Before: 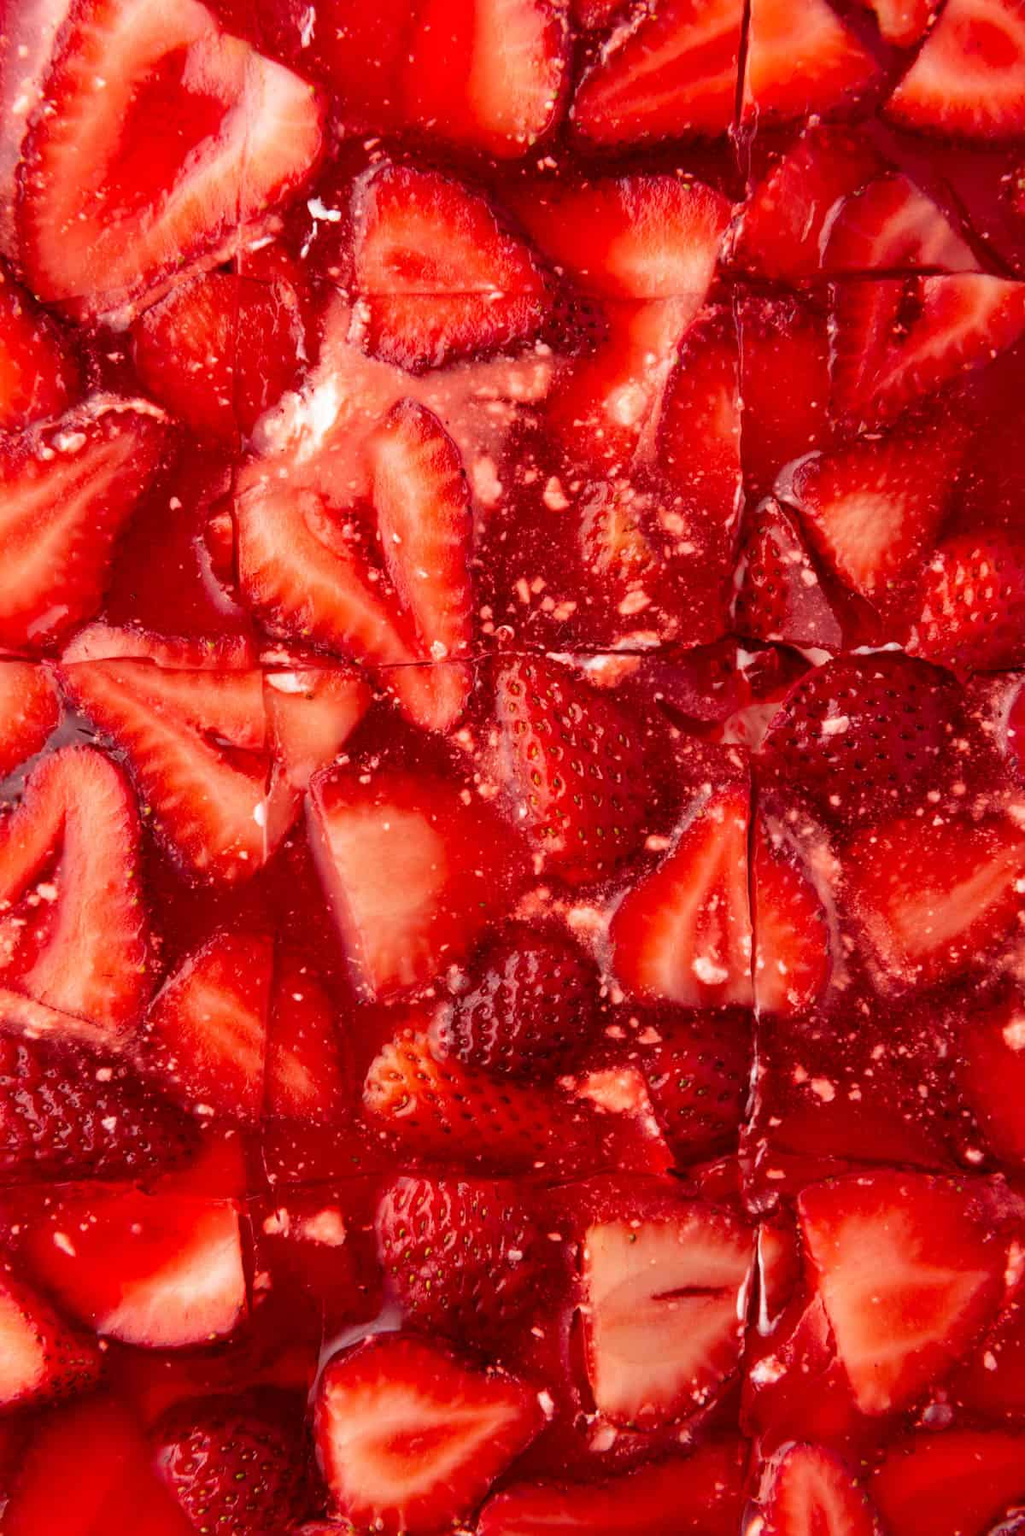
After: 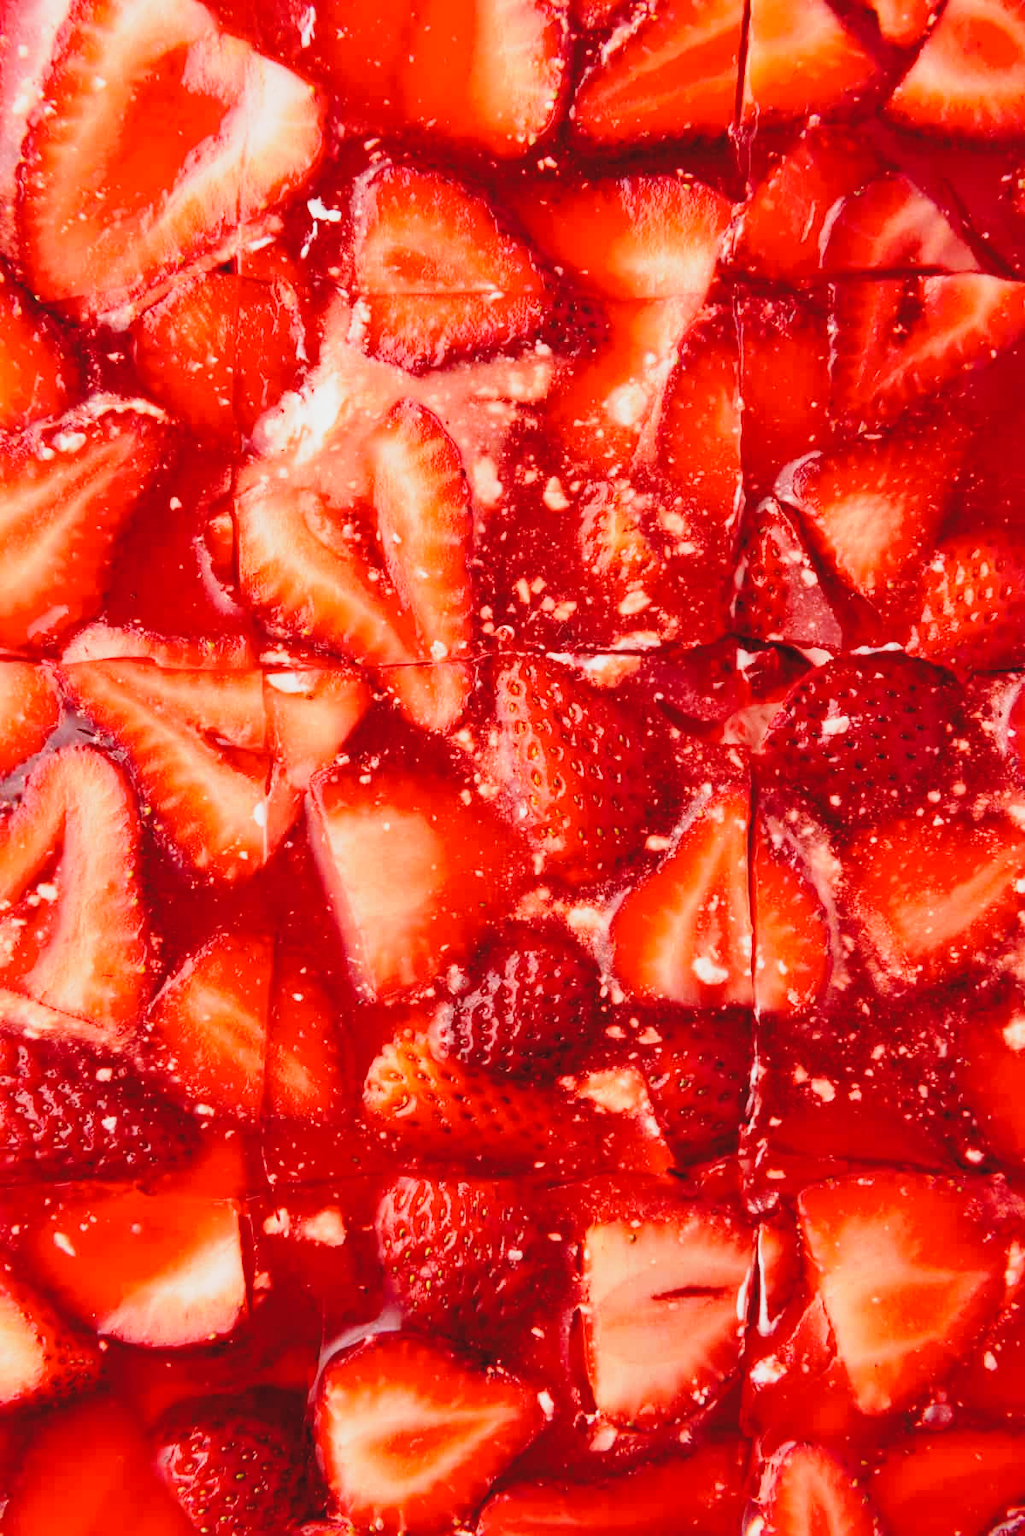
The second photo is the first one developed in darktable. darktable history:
contrast brightness saturation: contrast -0.104, saturation -0.096
base curve: curves: ch0 [(0, 0) (0.028, 0.03) (0.121, 0.232) (0.46, 0.748) (0.859, 0.968) (1, 1)], preserve colors none
